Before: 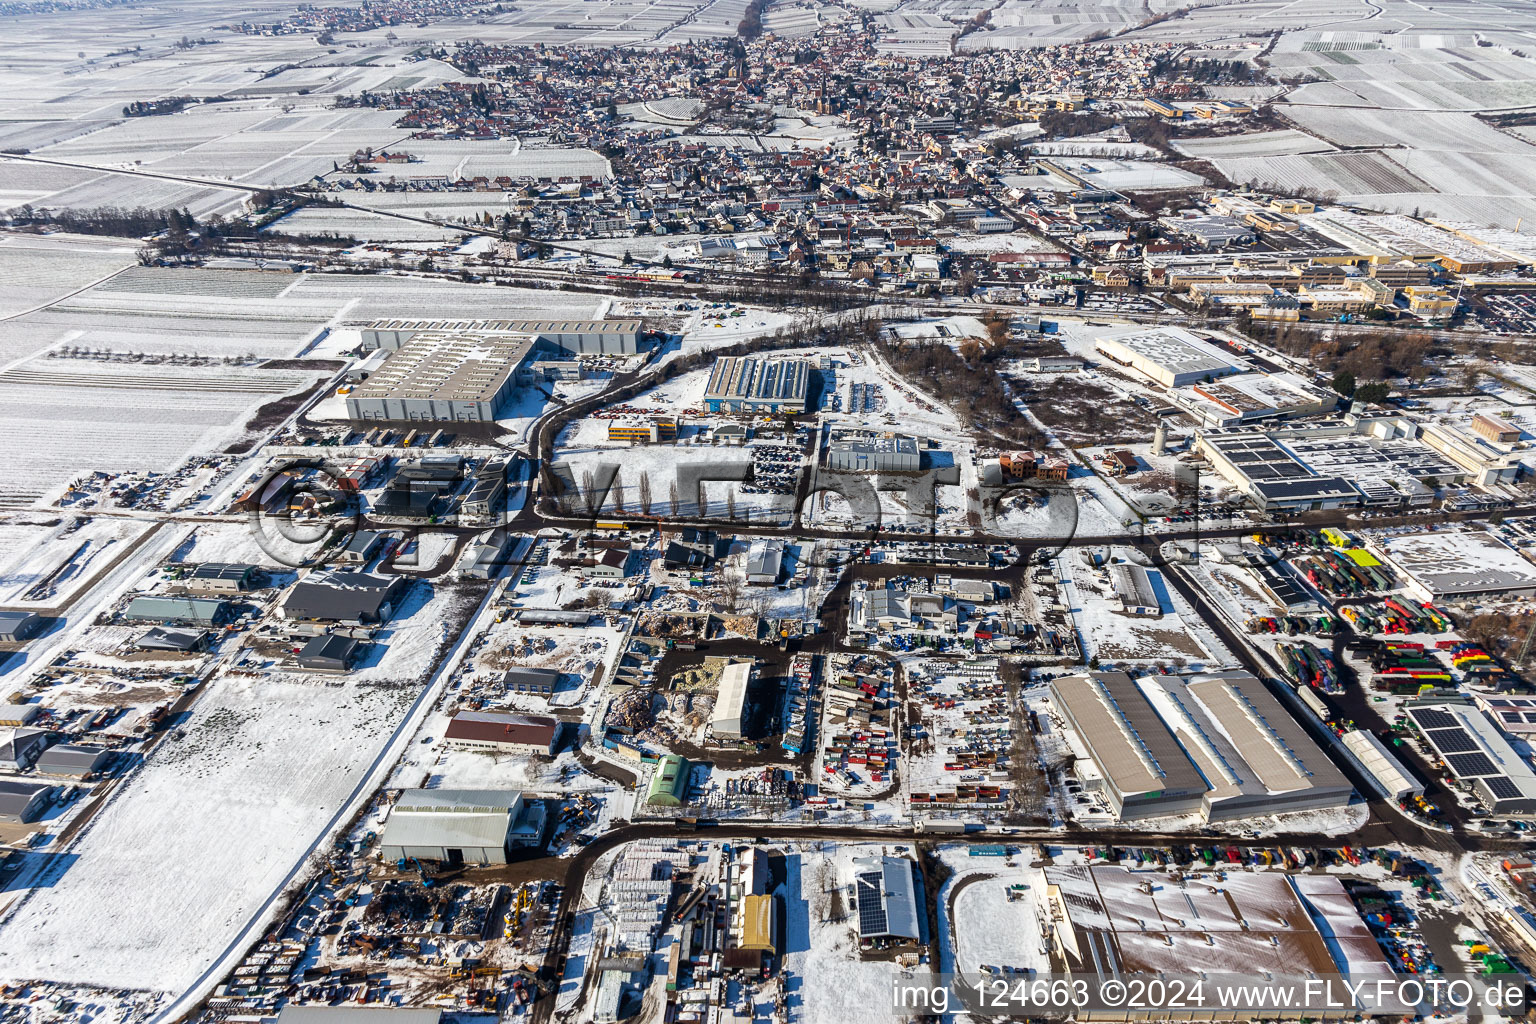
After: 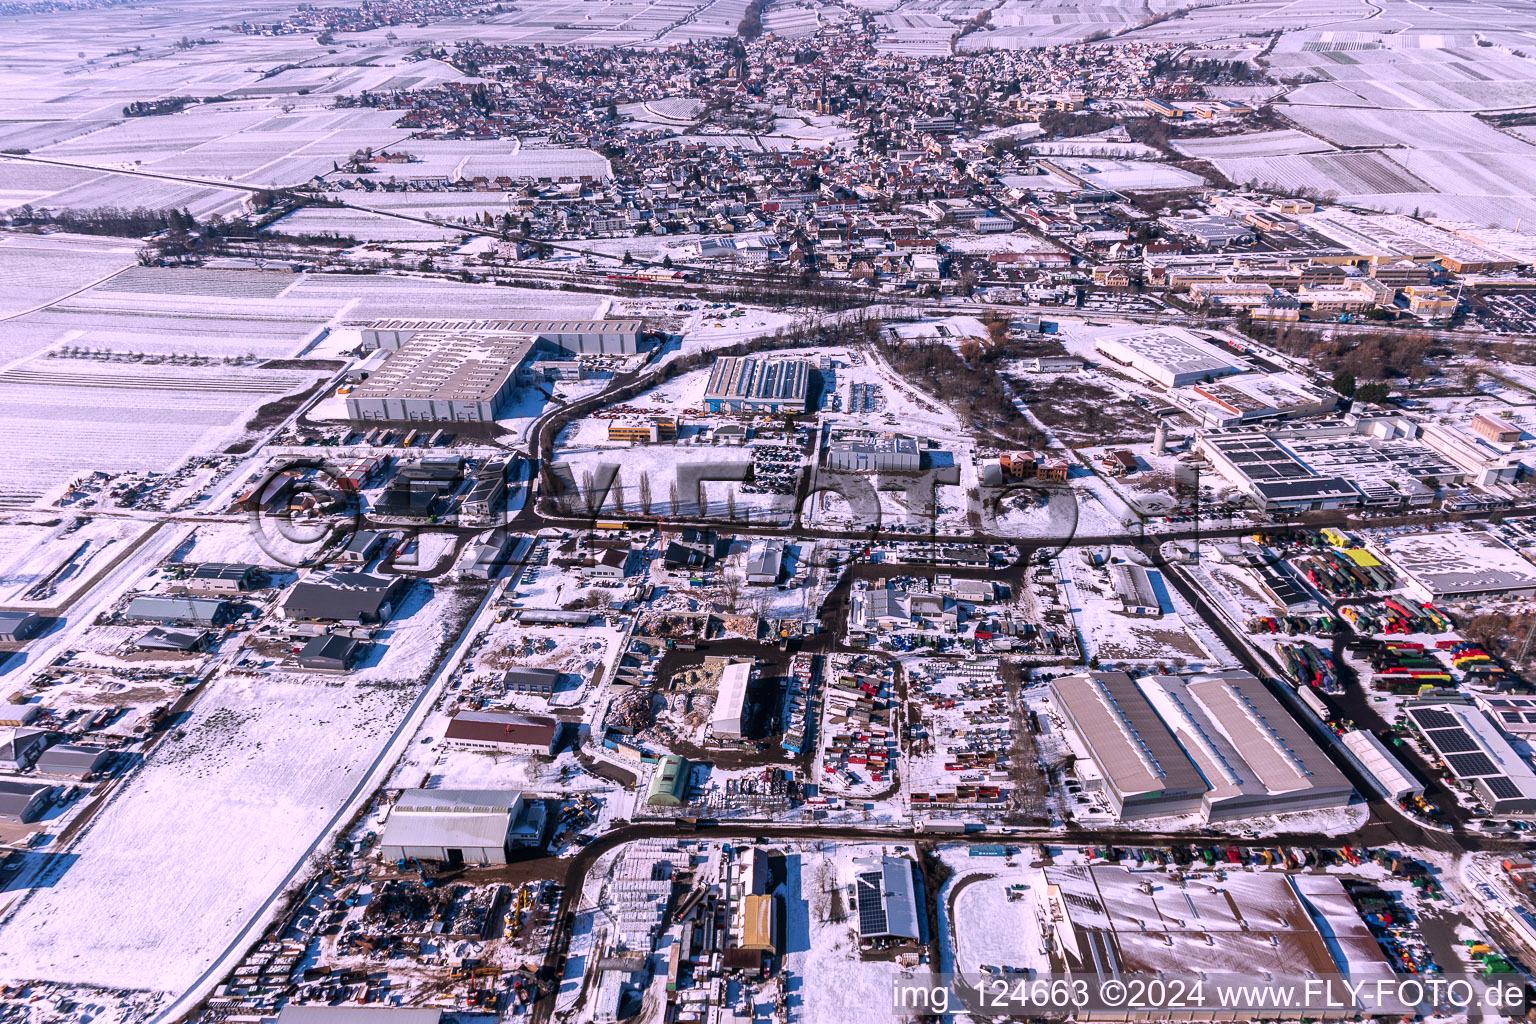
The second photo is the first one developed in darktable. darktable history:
color correction: highlights a* 16.1, highlights b* -20.4
